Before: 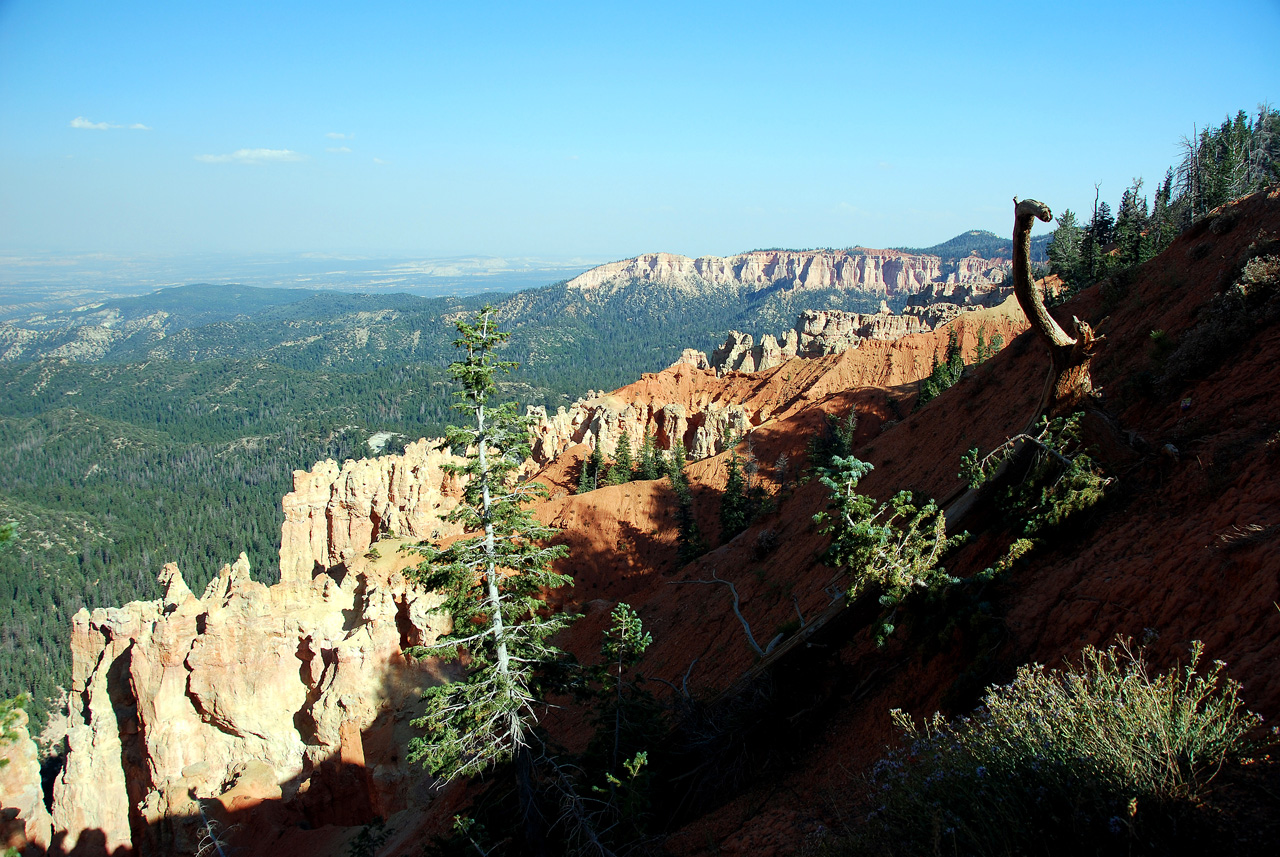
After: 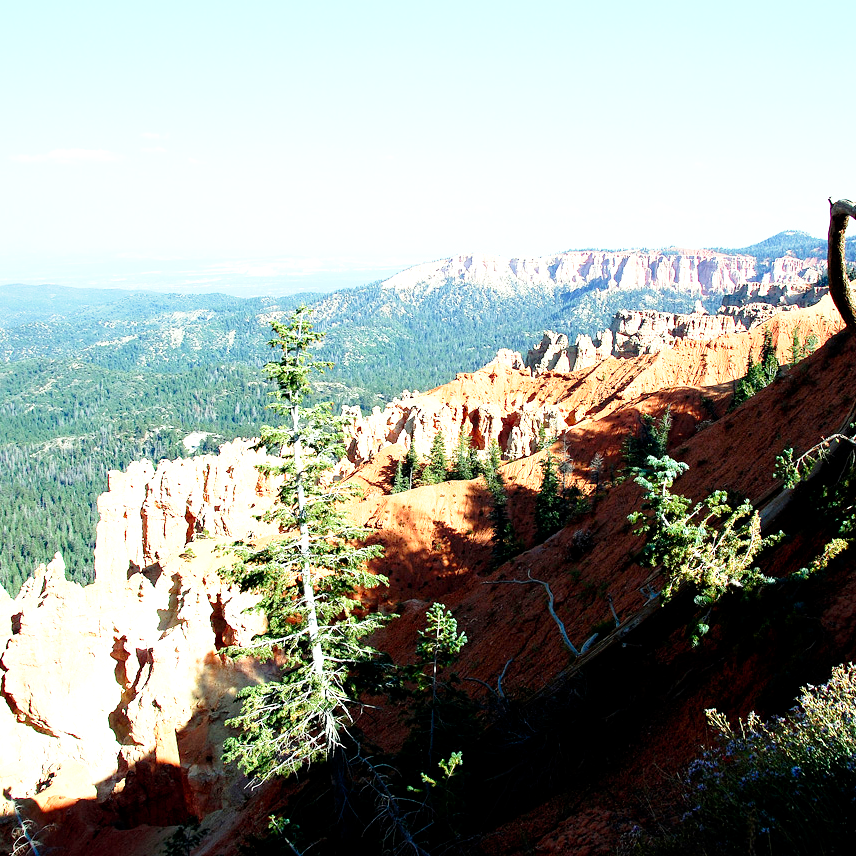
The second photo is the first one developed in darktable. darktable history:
exposure: black level correction 0.001, exposure 1.117 EV, compensate highlight preservation false
tone curve: curves: ch0 [(0, 0) (0.062, 0.023) (0.168, 0.142) (0.359, 0.419) (0.469, 0.544) (0.634, 0.722) (0.839, 0.909) (0.998, 0.978)]; ch1 [(0, 0) (0.437, 0.408) (0.472, 0.47) (0.502, 0.504) (0.527, 0.546) (0.568, 0.619) (0.608, 0.665) (0.669, 0.748) (0.859, 0.899) (1, 1)]; ch2 [(0, 0) (0.33, 0.301) (0.421, 0.443) (0.473, 0.498) (0.509, 0.5) (0.535, 0.564) (0.575, 0.625) (0.608, 0.667) (1, 1)], preserve colors none
crop and rotate: left 14.457%, right 18.605%
